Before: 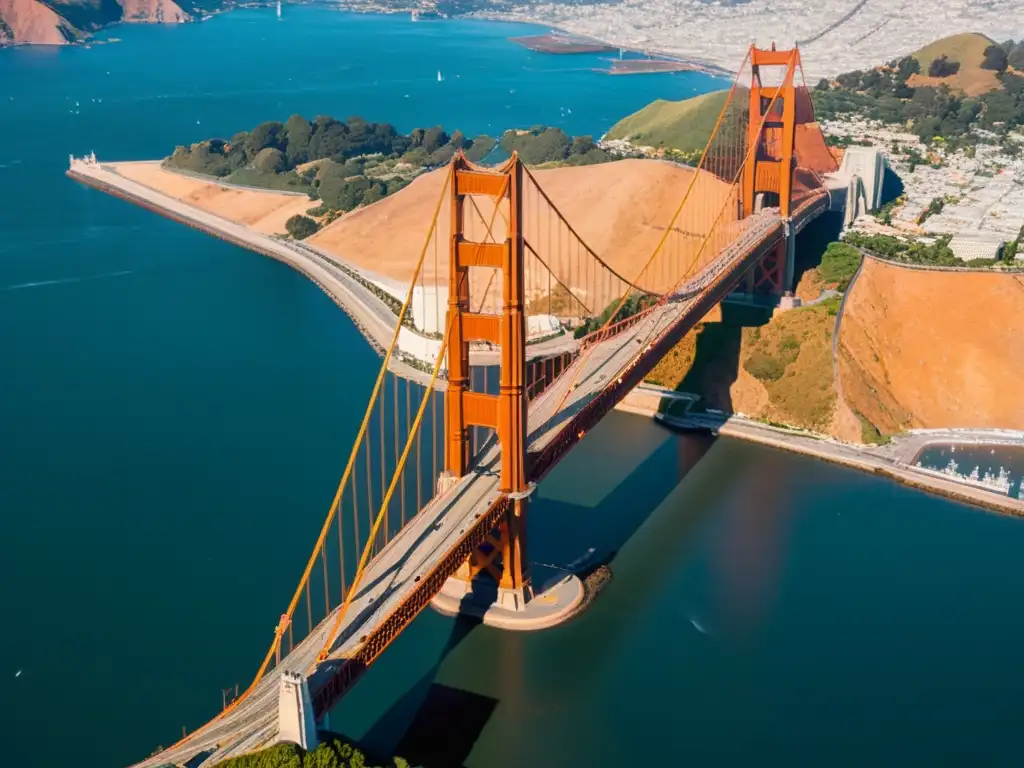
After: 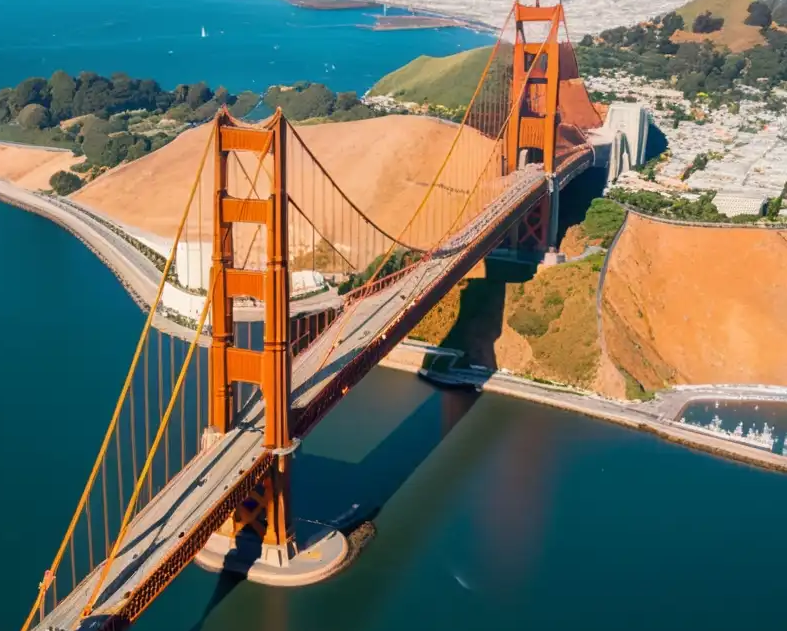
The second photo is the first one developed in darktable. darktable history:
crop: left 23.112%, top 5.857%, bottom 11.852%
